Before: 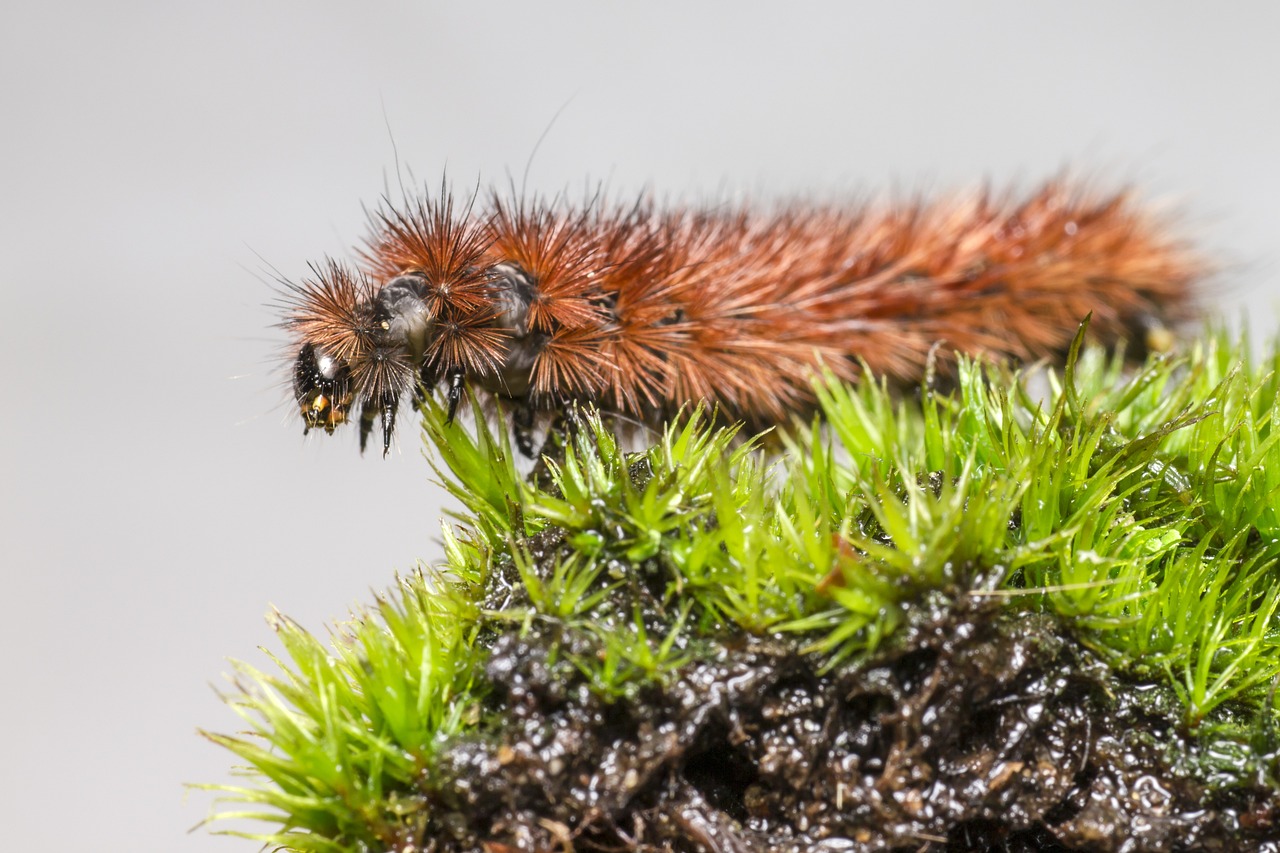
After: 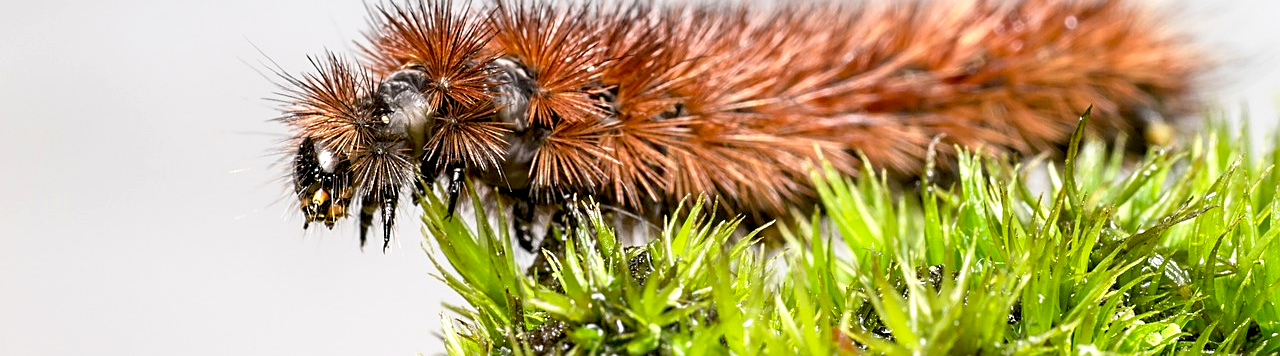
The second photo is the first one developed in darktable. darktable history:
crop and rotate: top 24.266%, bottom 33.884%
exposure: exposure 0.134 EV, compensate highlight preservation false
base curve: curves: ch0 [(0.017, 0) (0.425, 0.441) (0.844, 0.933) (1, 1)], preserve colors none
sharpen: on, module defaults
